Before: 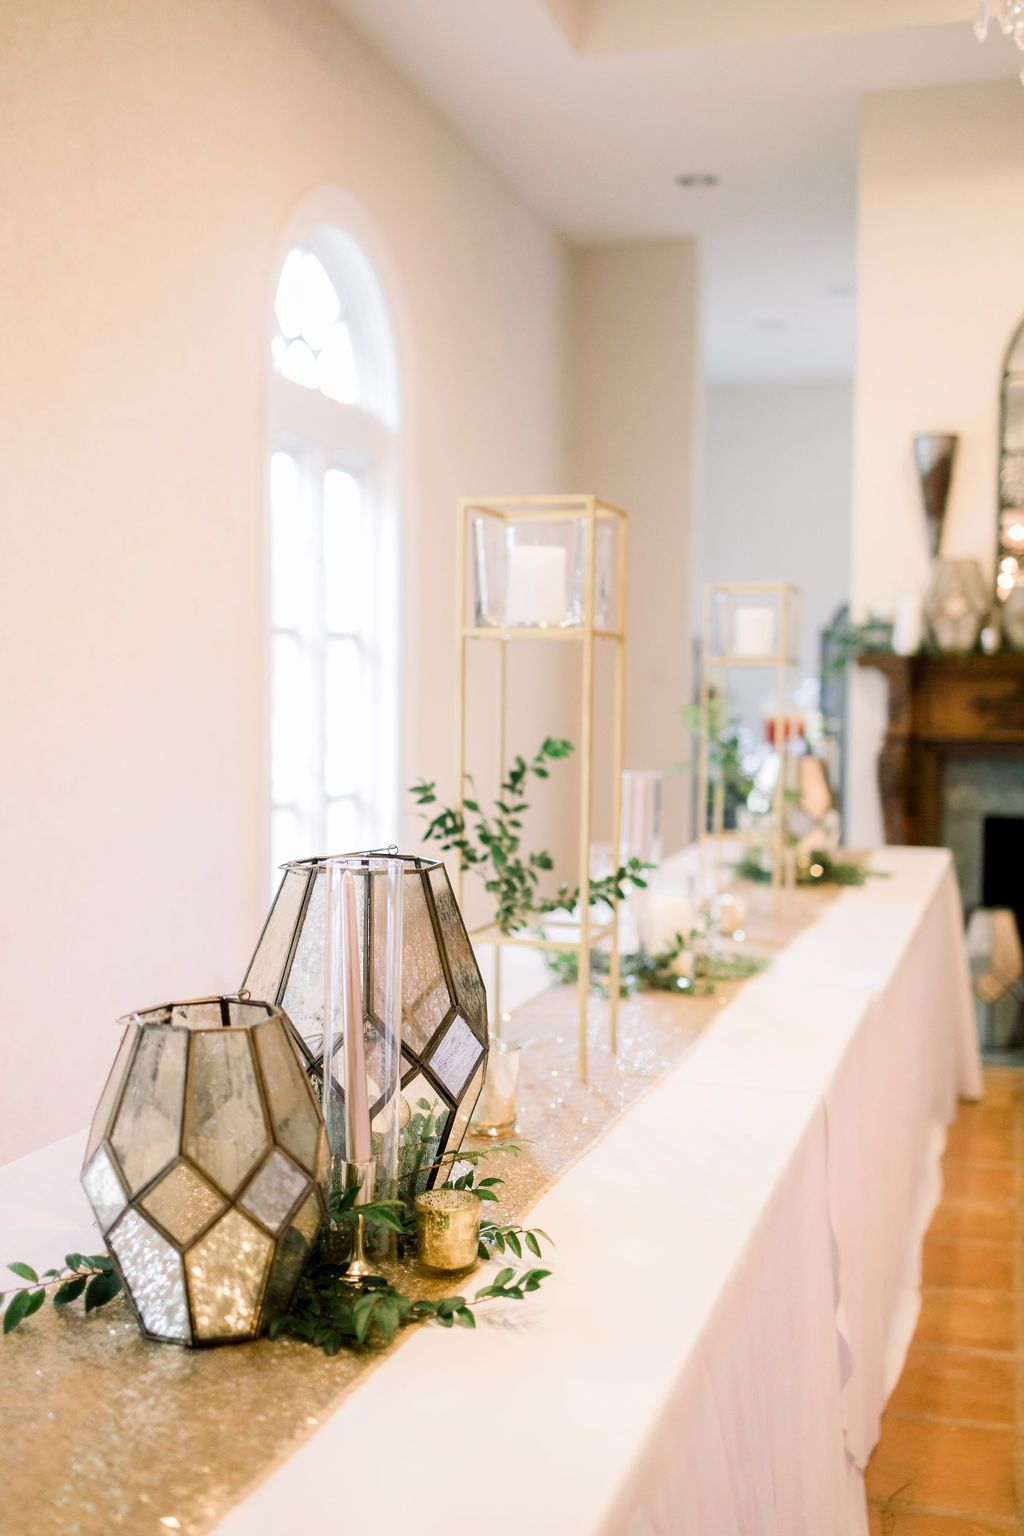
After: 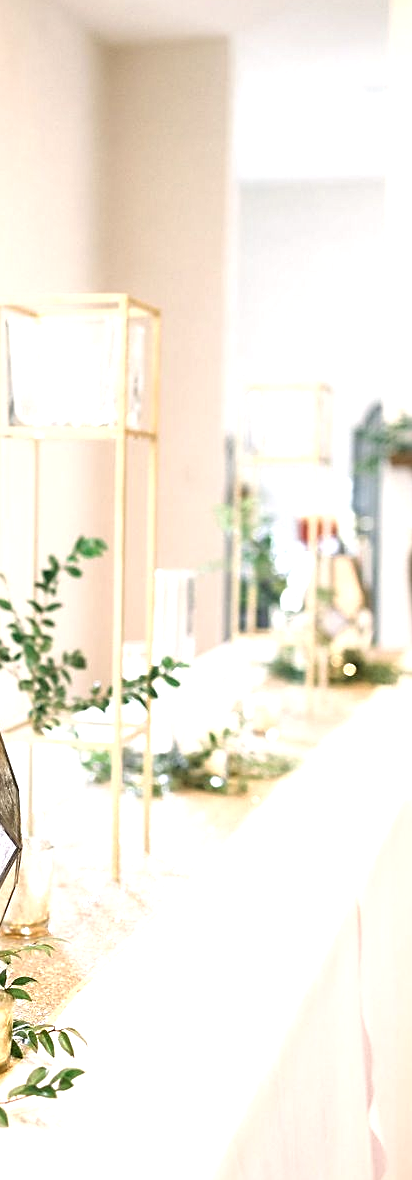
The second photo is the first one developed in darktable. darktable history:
crop: left 45.633%, top 13.142%, right 14.108%, bottom 10.02%
contrast brightness saturation: contrast 0.036, saturation 0.073
sharpen: on, module defaults
exposure: black level correction 0, exposure 0.703 EV, compensate highlight preservation false
color correction: highlights b* -0.003, saturation 0.794
local contrast: mode bilateral grid, contrast 21, coarseness 50, detail 150%, midtone range 0.2
